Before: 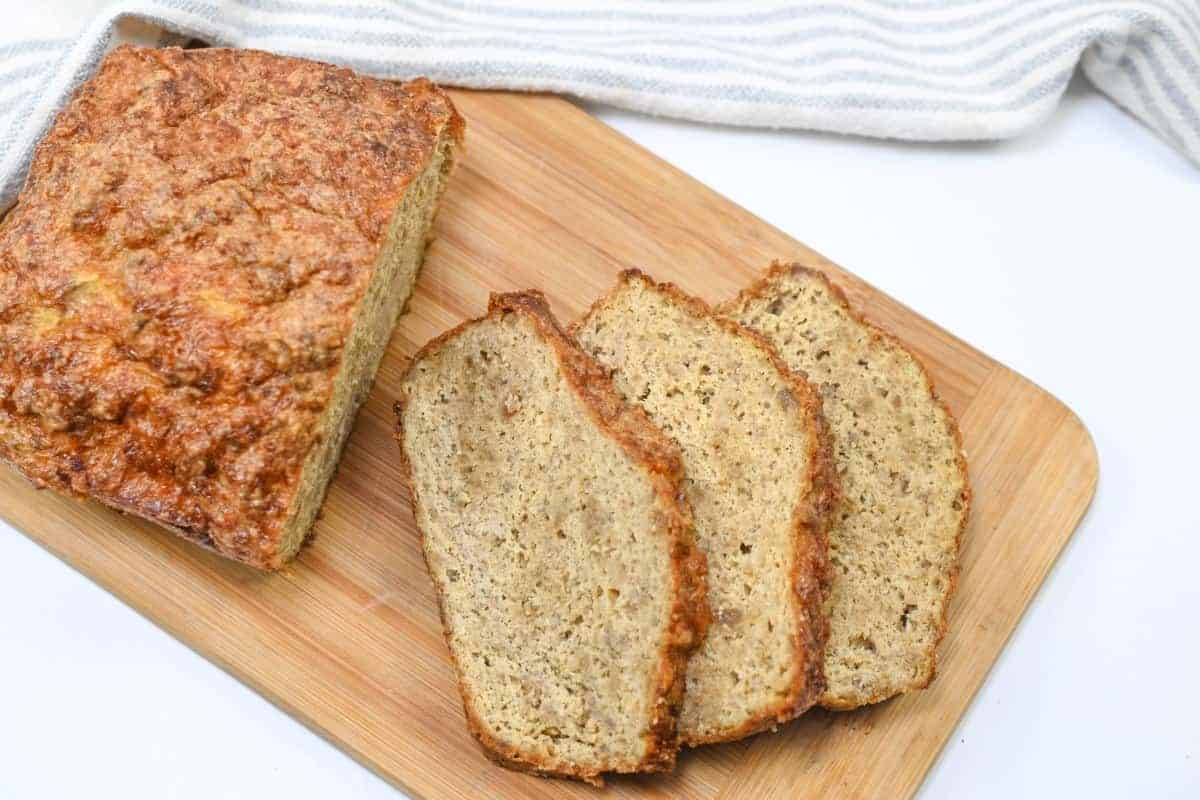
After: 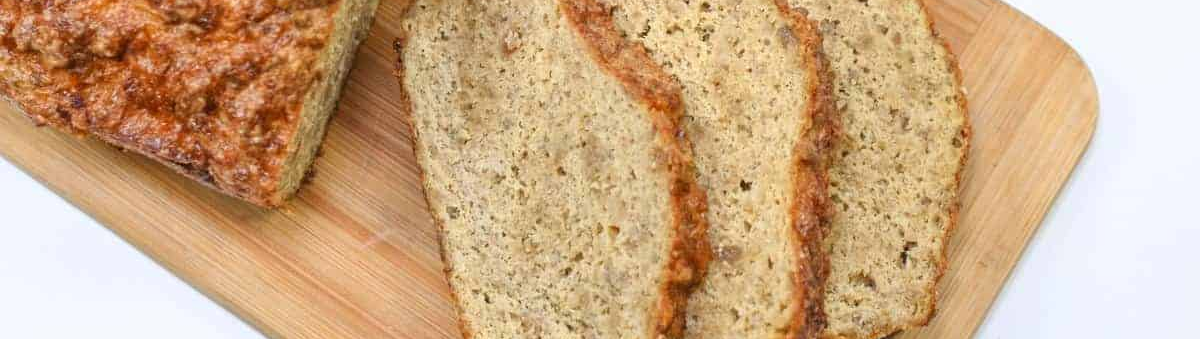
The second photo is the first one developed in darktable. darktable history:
crop: top 45.466%, bottom 12.138%
